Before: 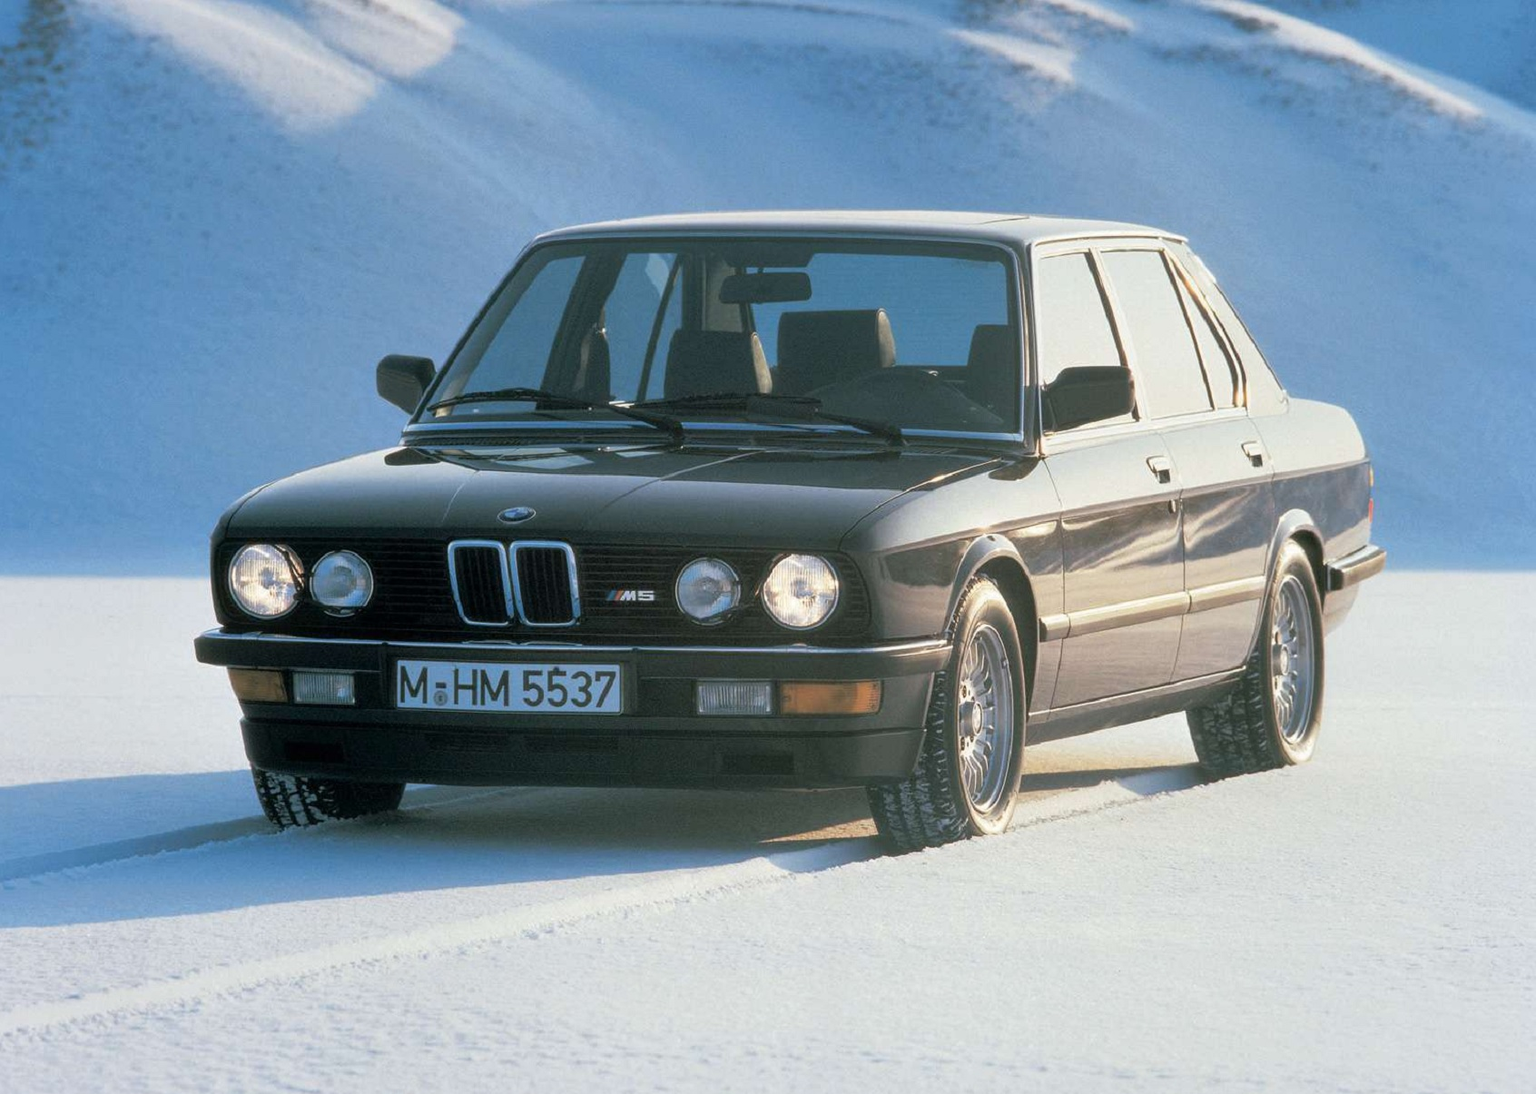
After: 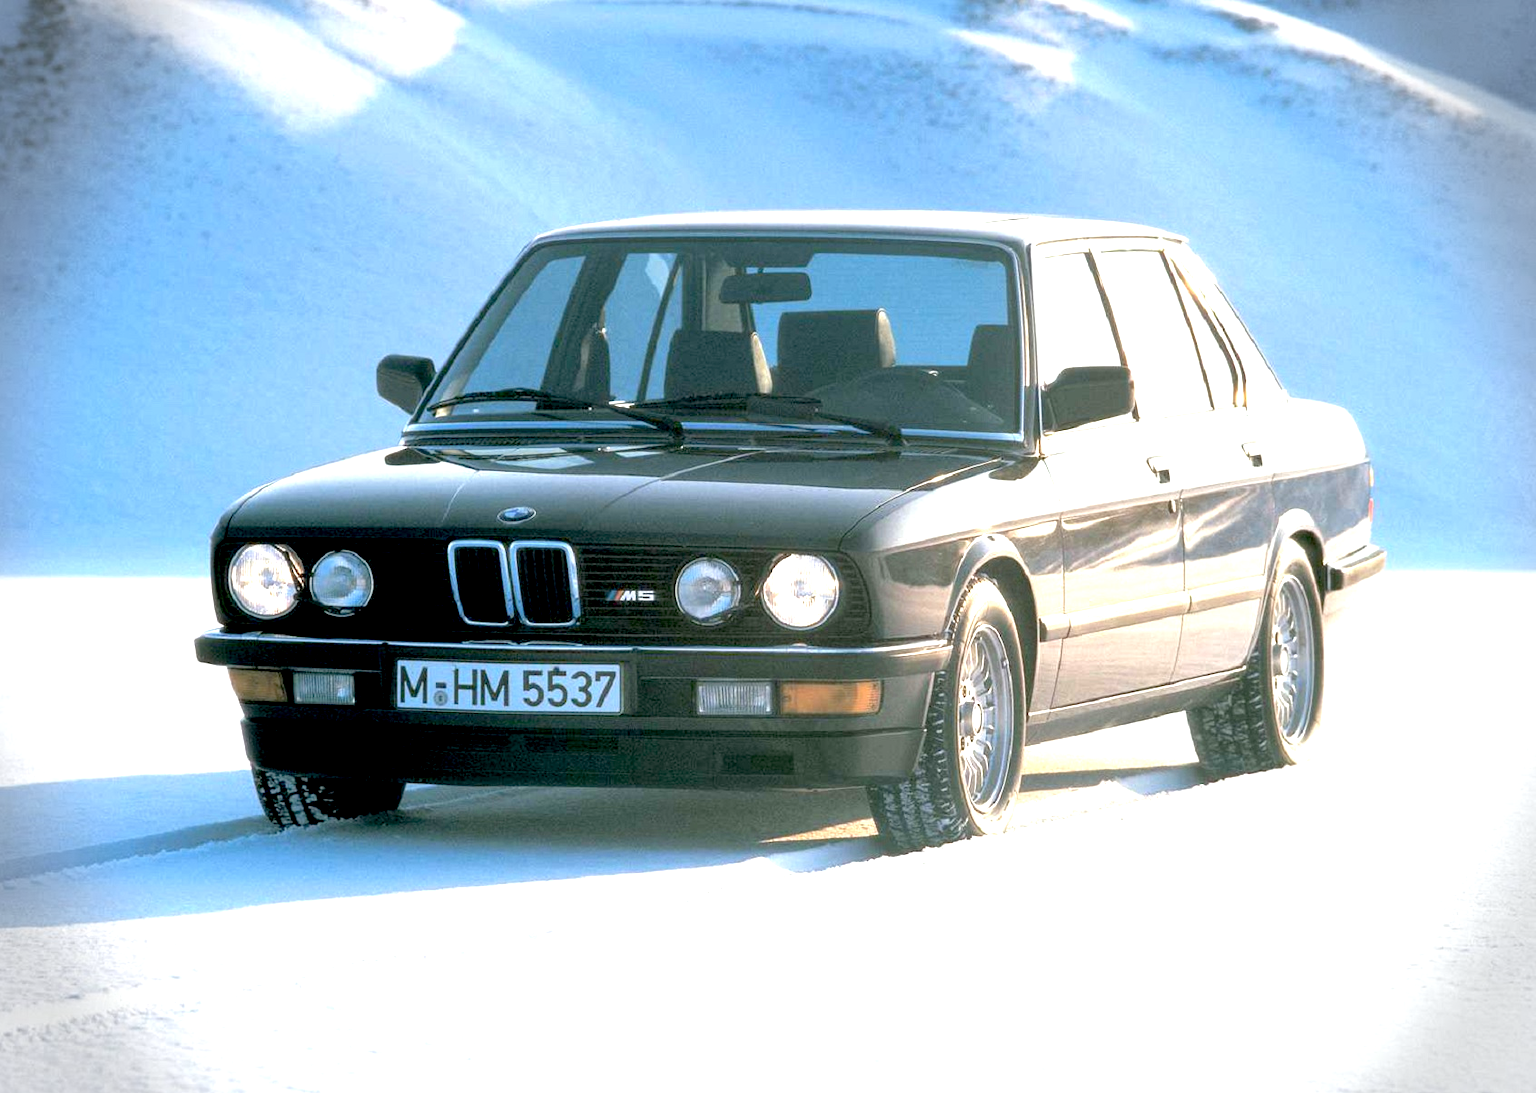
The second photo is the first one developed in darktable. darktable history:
exposure: black level correction 0.011, exposure 1.084 EV, compensate exposure bias true, compensate highlight preservation false
vignetting: fall-off start 88.15%, fall-off radius 24.05%, dithering 8-bit output
